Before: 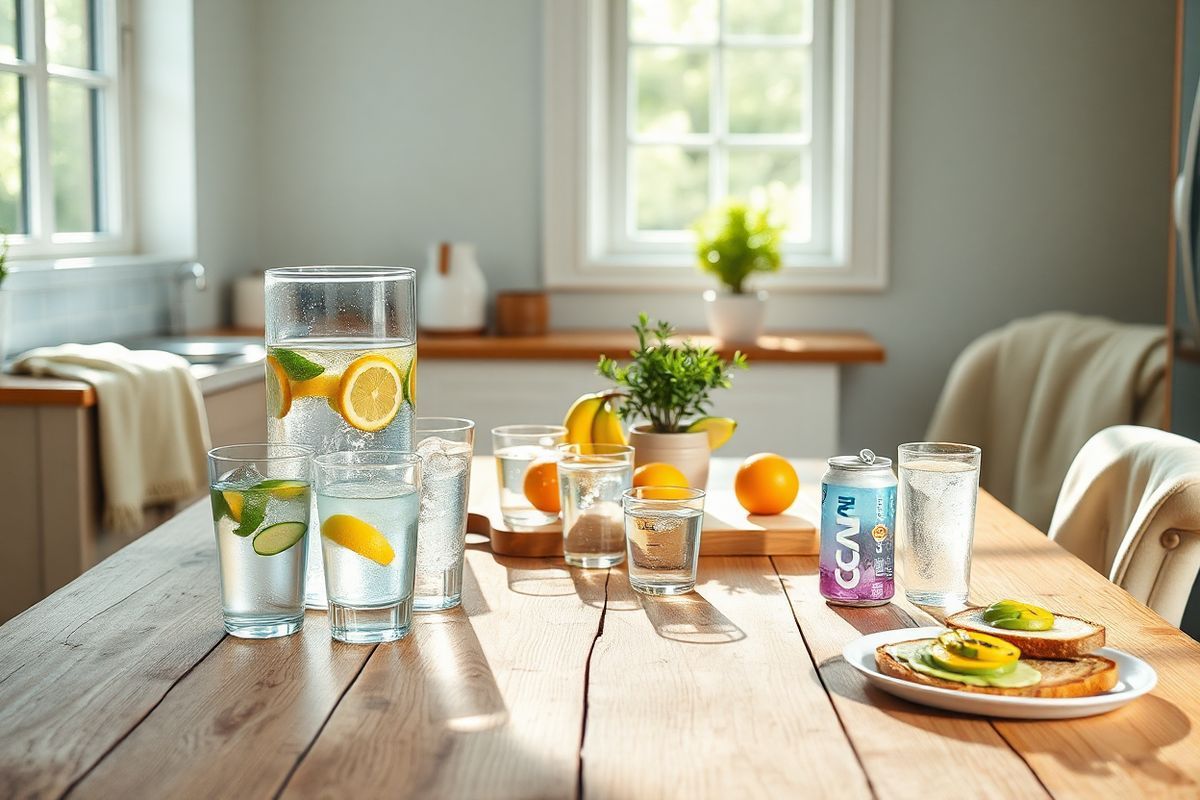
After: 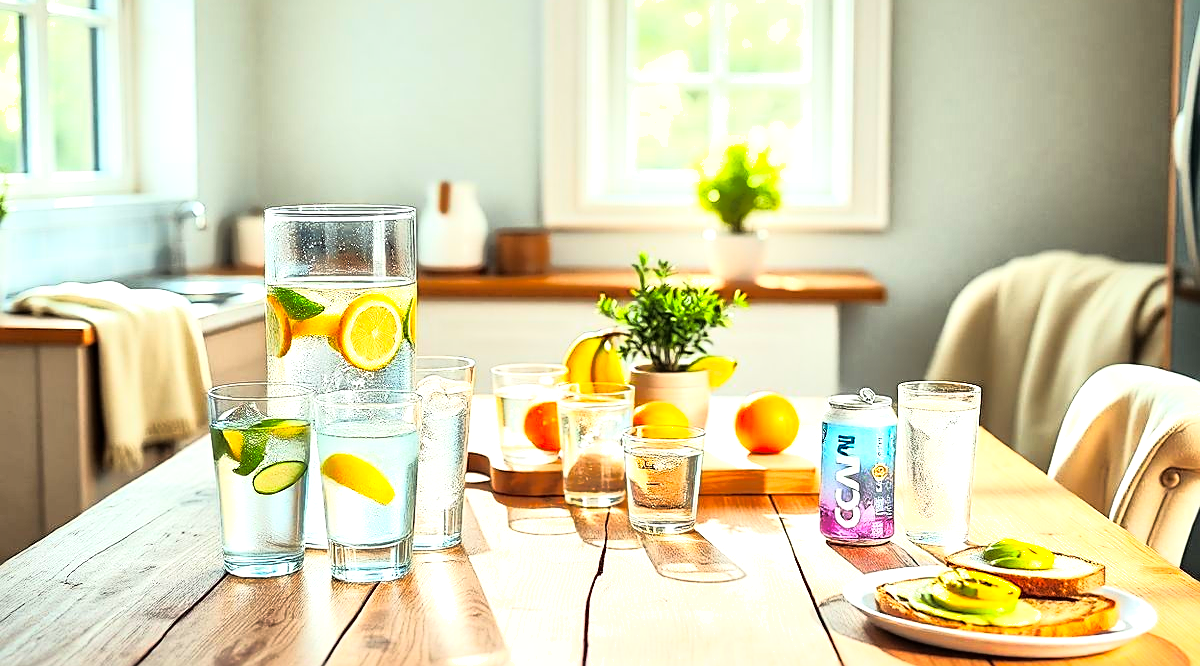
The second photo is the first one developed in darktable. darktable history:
crop: top 7.625%, bottom 8.027%
rgb curve: curves: ch0 [(0, 0) (0.21, 0.15) (0.24, 0.21) (0.5, 0.75) (0.75, 0.96) (0.89, 0.99) (1, 1)]; ch1 [(0, 0.02) (0.21, 0.13) (0.25, 0.2) (0.5, 0.67) (0.75, 0.9) (0.89, 0.97) (1, 1)]; ch2 [(0, 0.02) (0.21, 0.13) (0.25, 0.2) (0.5, 0.67) (0.75, 0.9) (0.89, 0.97) (1, 1)], compensate middle gray true
local contrast: mode bilateral grid, contrast 20, coarseness 50, detail 161%, midtone range 0.2
exposure: black level correction 0, exposure 0.2 EV, compensate exposure bias true, compensate highlight preservation false
sharpen: on, module defaults
shadows and highlights: on, module defaults
